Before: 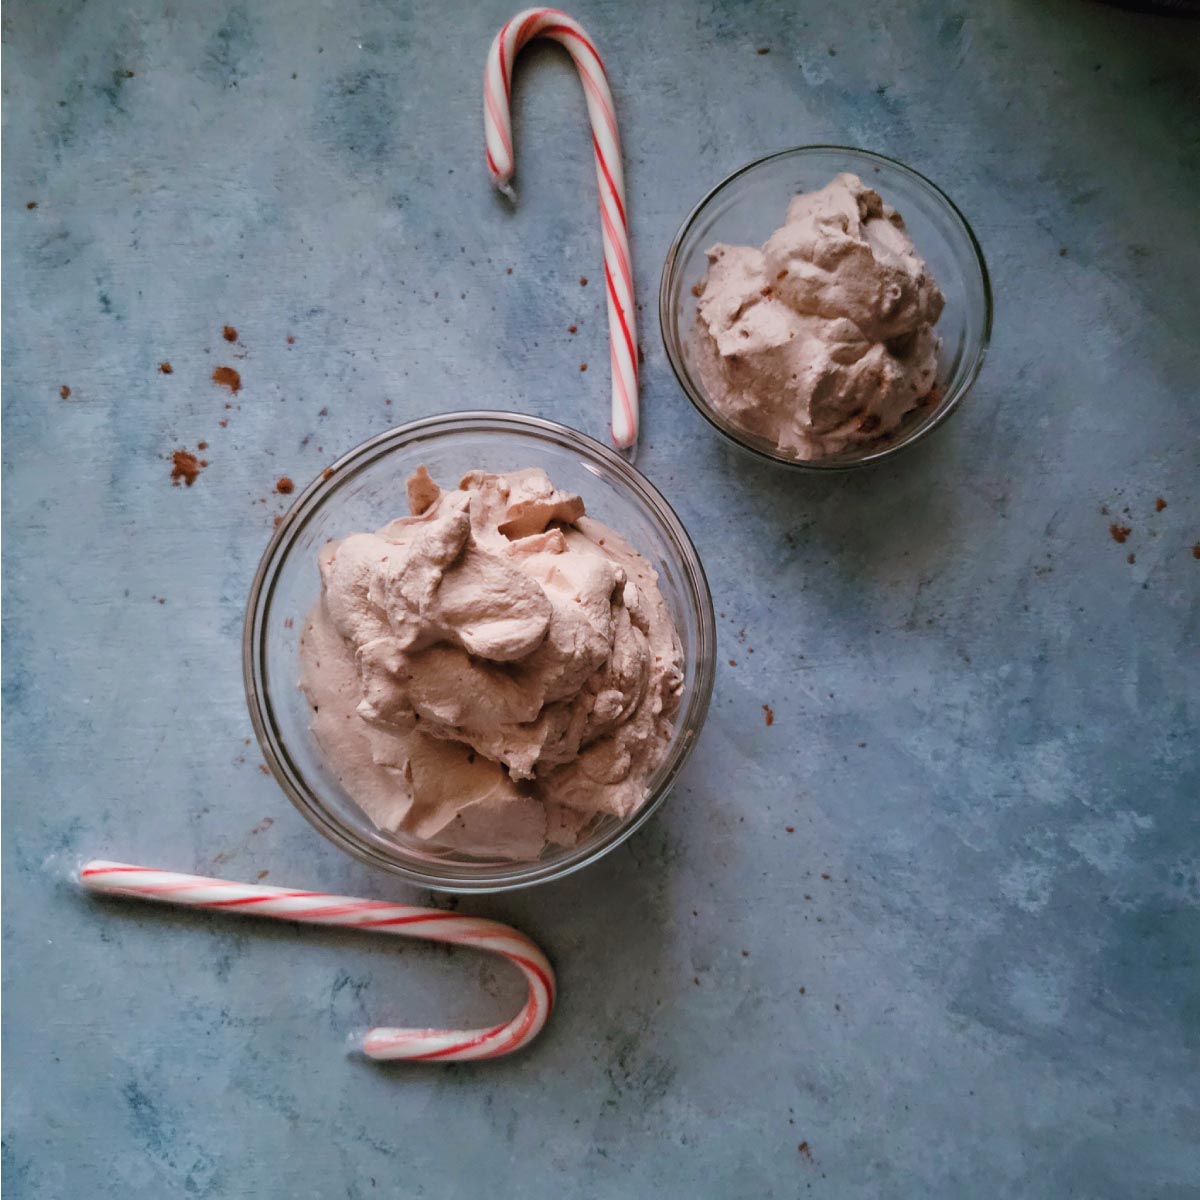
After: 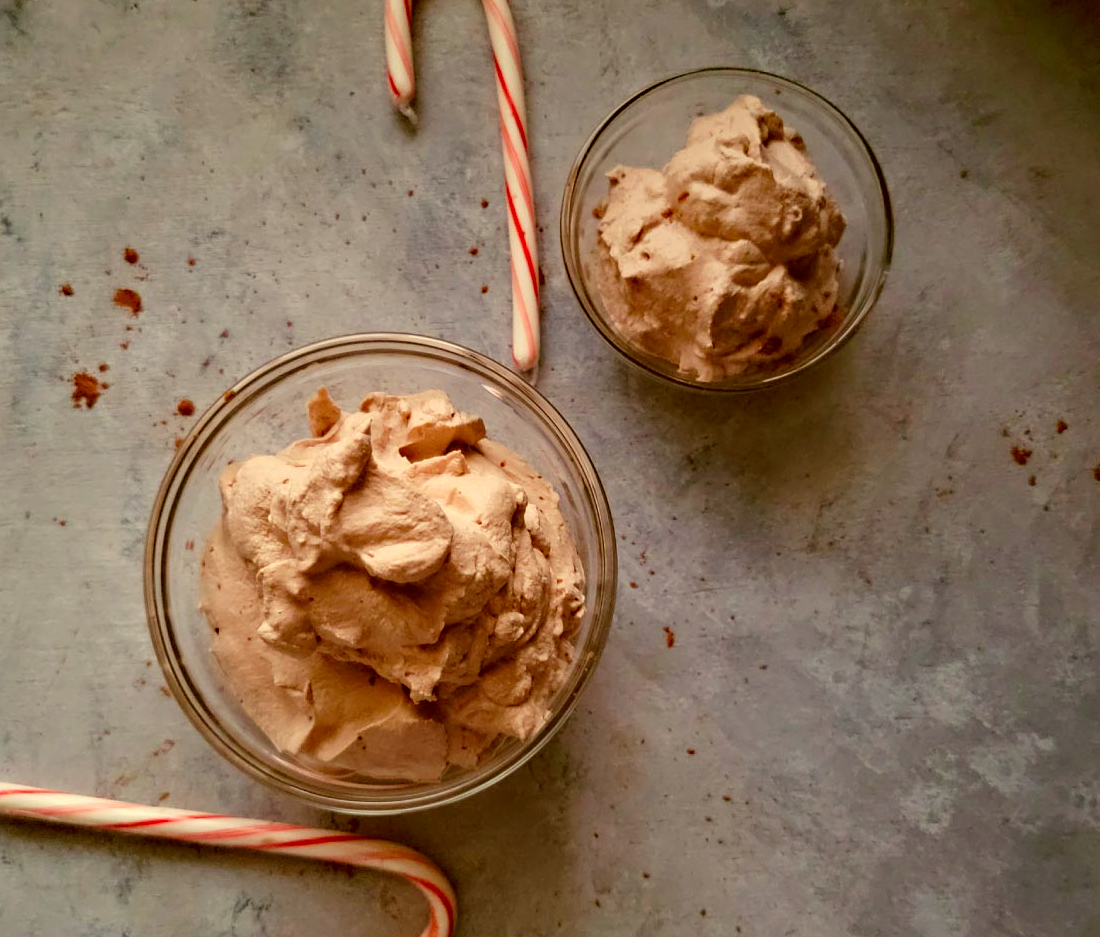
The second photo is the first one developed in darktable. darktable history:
haze removal: compatibility mode true, adaptive false
crop: left 8.26%, top 6.53%, bottom 15.363%
exposure: exposure 0.127 EV, compensate highlight preservation false
color correction: highlights a* 1.01, highlights b* 23.95, shadows a* 15.59, shadows b* 24.68
